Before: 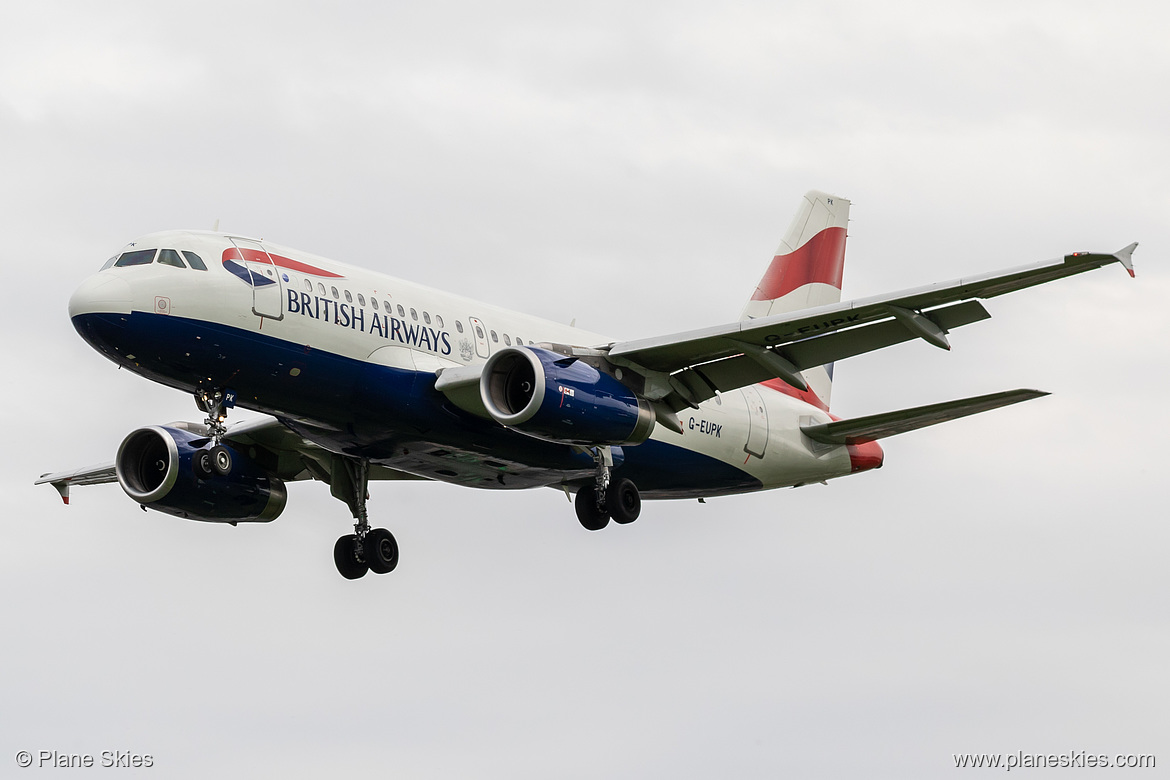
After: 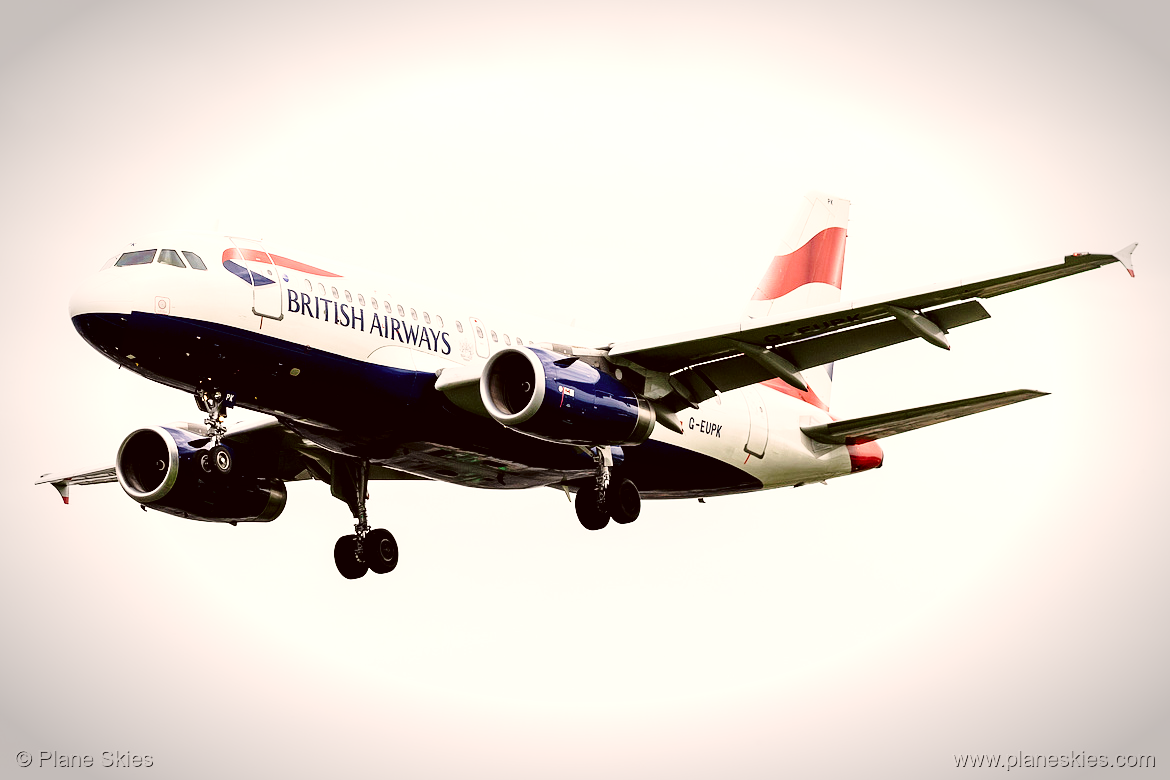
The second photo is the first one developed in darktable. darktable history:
vignetting: automatic ratio true, unbound false
exposure: black level correction 0.007, compensate exposure bias true, compensate highlight preservation false
color correction: highlights a* 6.13, highlights b* 7.78, shadows a* 6.13, shadows b* 6.88, saturation 0.897
base curve: curves: ch0 [(0, 0) (0.028, 0.03) (0.121, 0.232) (0.46, 0.748) (0.859, 0.968) (1, 1)], preserve colors none
tone equalizer: -8 EV -0.76 EV, -7 EV -0.691 EV, -6 EV -0.587 EV, -5 EV -0.413 EV, -3 EV 0.403 EV, -2 EV 0.6 EV, -1 EV 0.68 EV, +0 EV 0.73 EV
